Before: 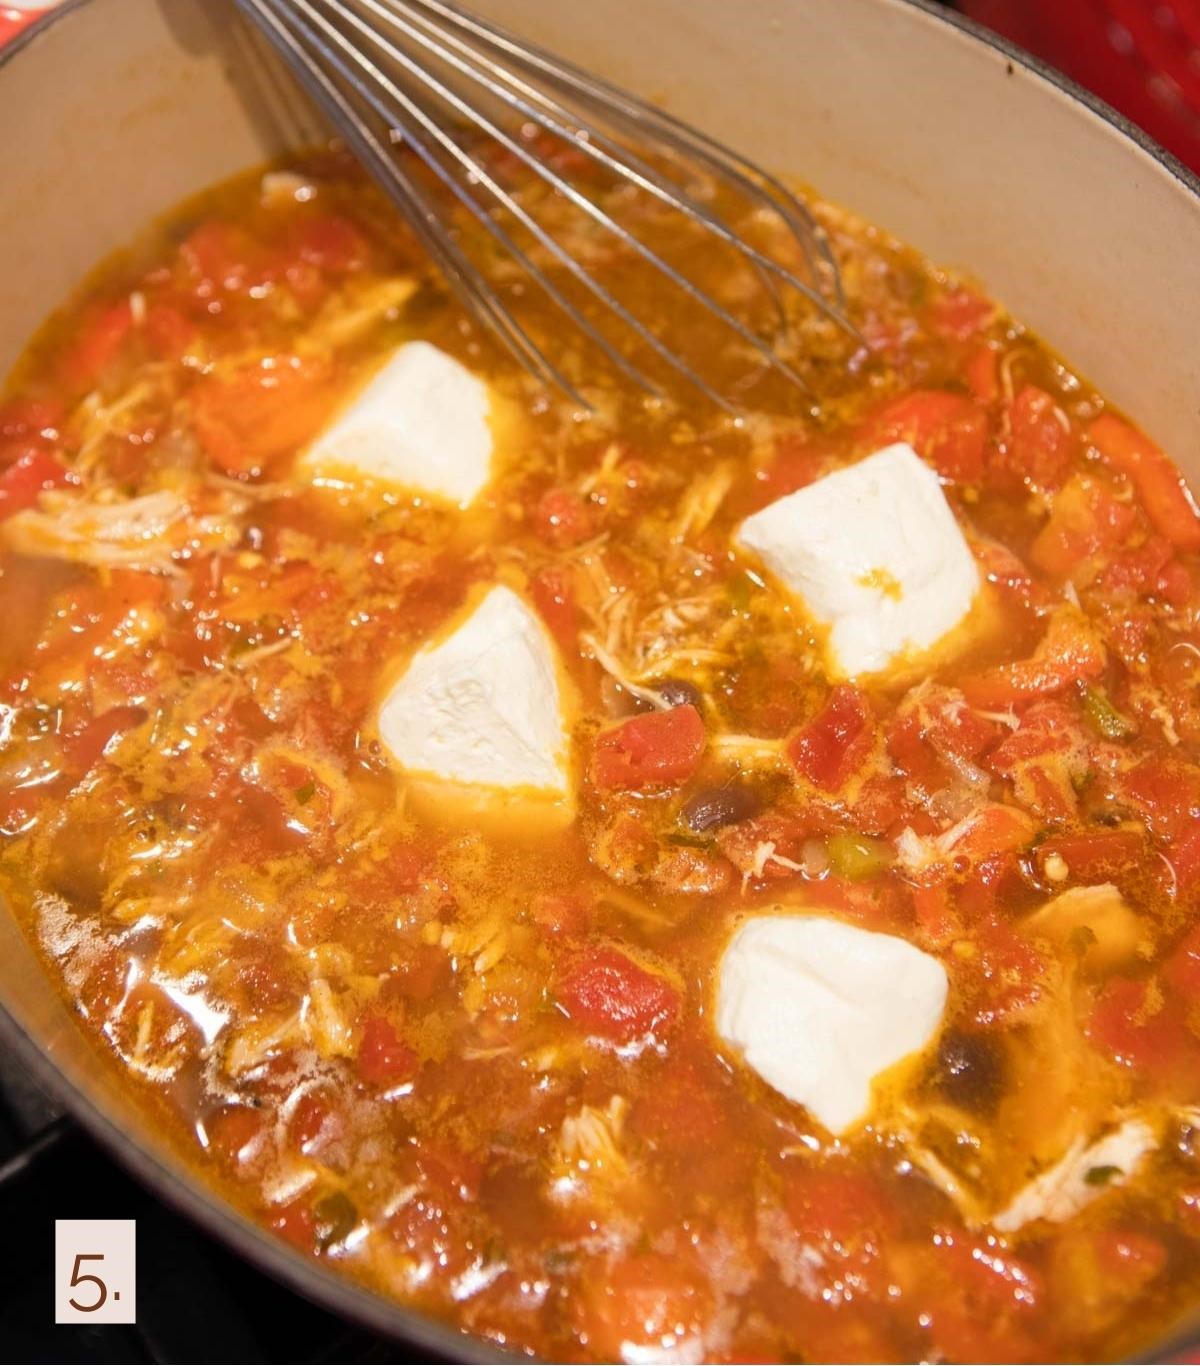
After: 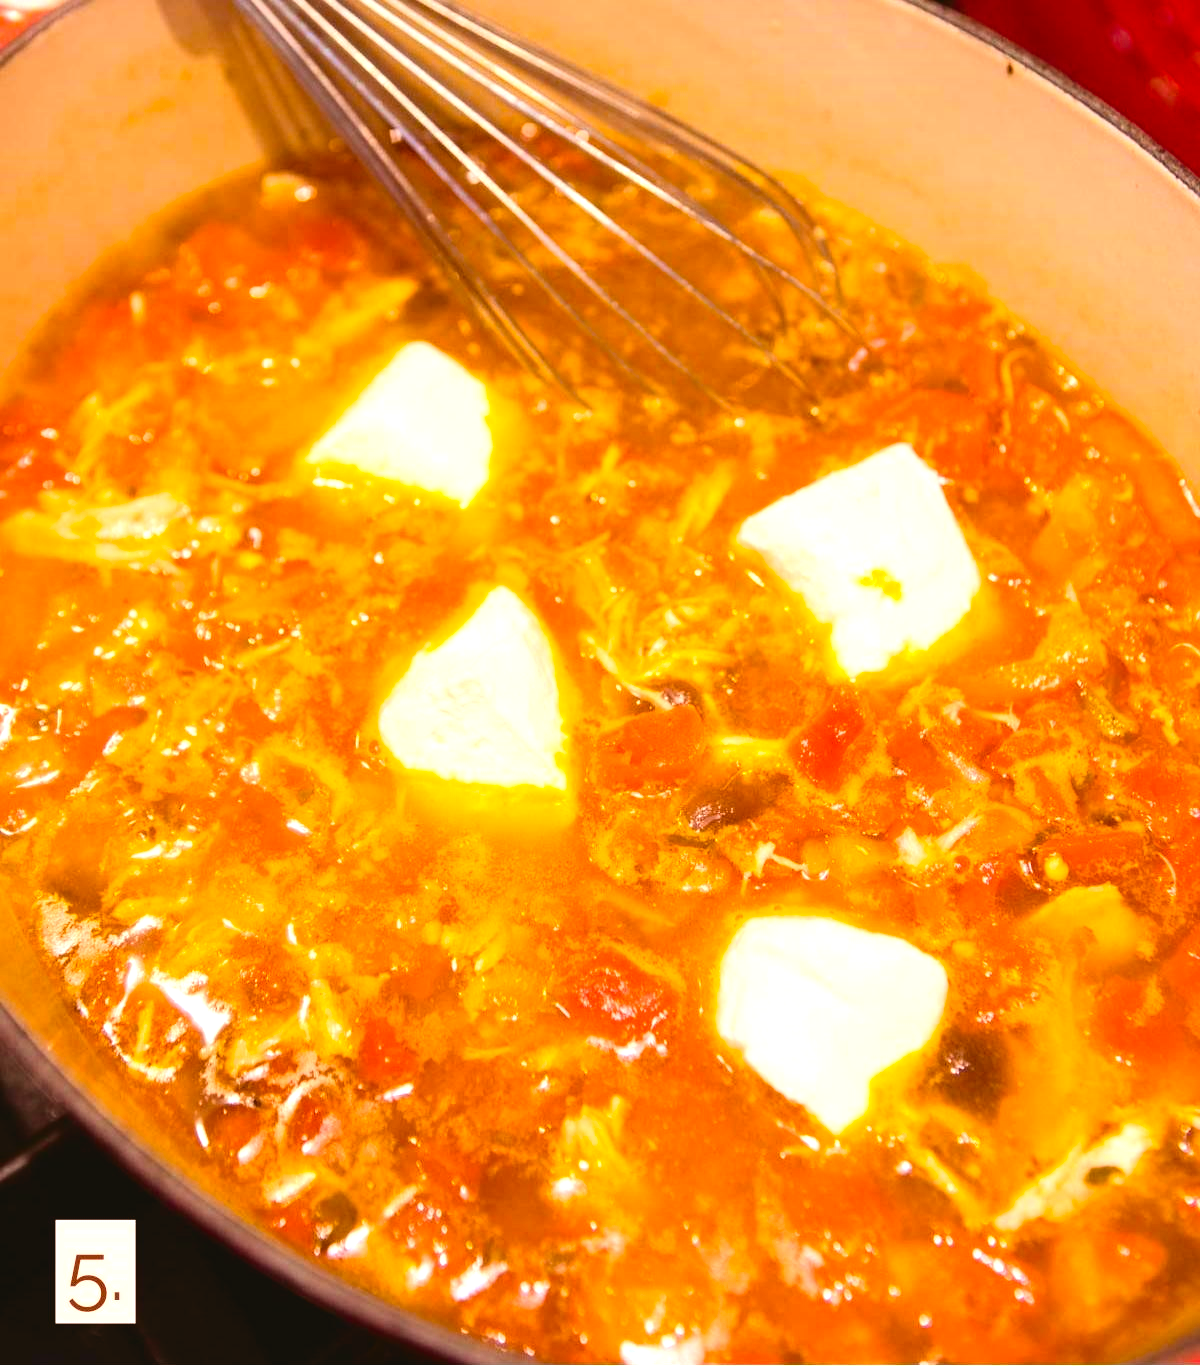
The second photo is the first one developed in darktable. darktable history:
exposure: exposure 0.785 EV, compensate highlight preservation false
tone curve: curves: ch0 [(0, 0.049) (0.175, 0.178) (0.466, 0.498) (0.715, 0.767) (0.819, 0.851) (1, 0.961)]; ch1 [(0, 0) (0.437, 0.398) (0.476, 0.466) (0.505, 0.505) (0.534, 0.544) (0.595, 0.608) (0.641, 0.643) (1, 1)]; ch2 [(0, 0) (0.359, 0.379) (0.437, 0.44) (0.489, 0.495) (0.518, 0.537) (0.579, 0.579) (1, 1)], color space Lab, independent channels, preserve colors none
color balance rgb: perceptual saturation grading › global saturation 30%, global vibrance 10%
rgb levels: mode RGB, independent channels, levels [[0, 0.5, 1], [0, 0.521, 1], [0, 0.536, 1]]
